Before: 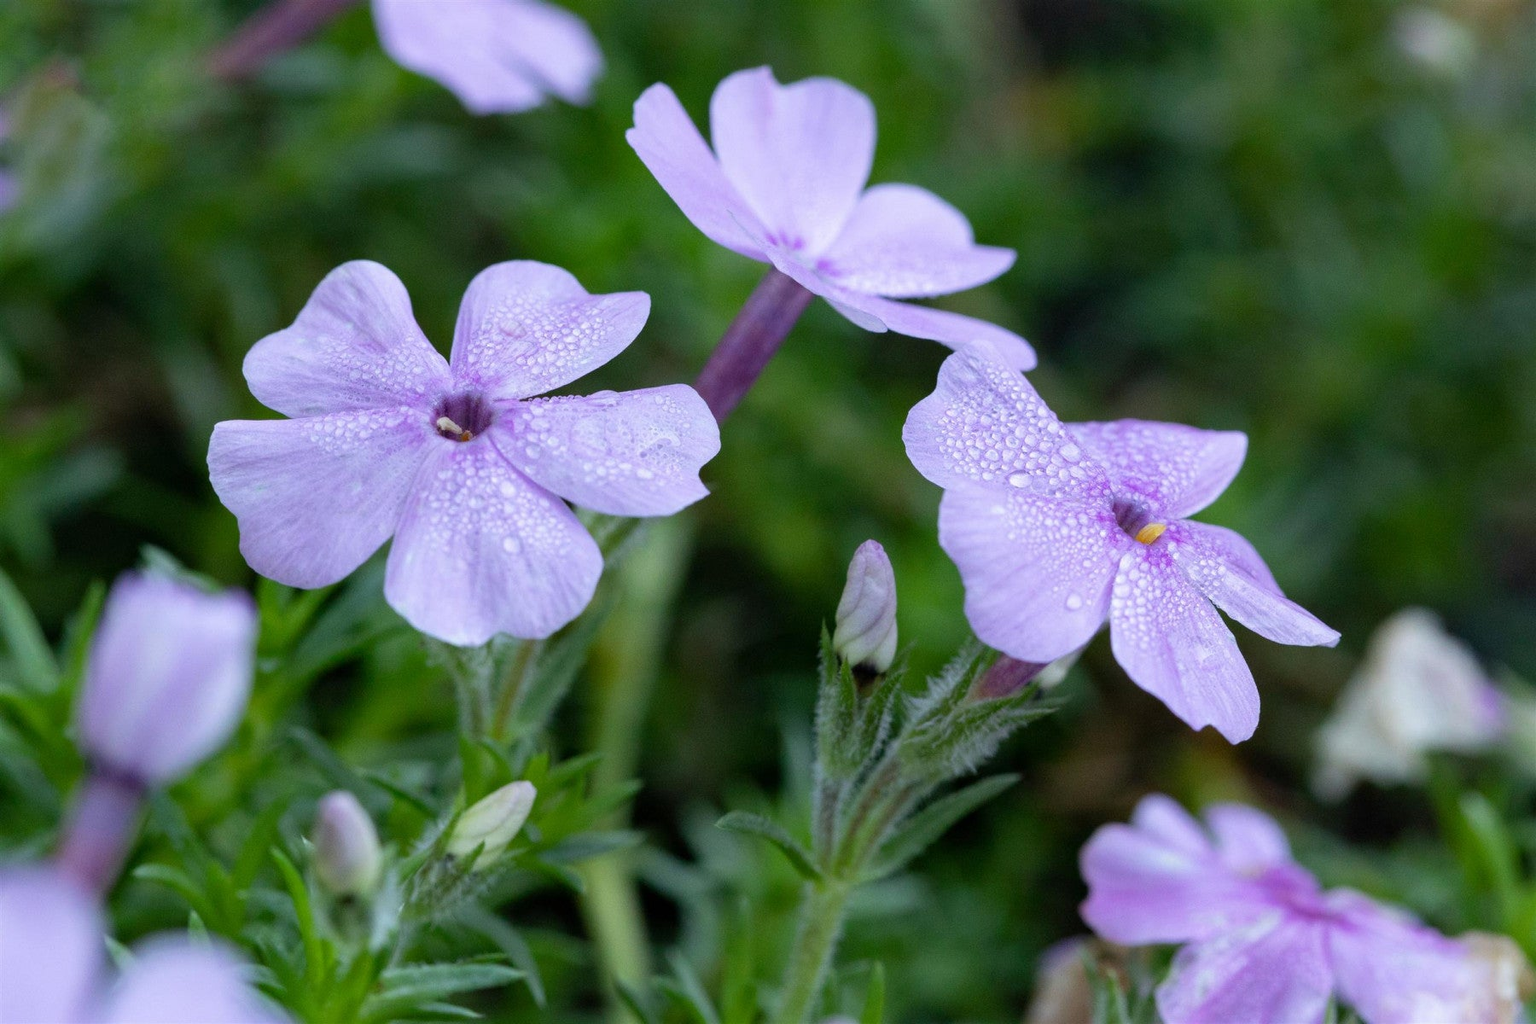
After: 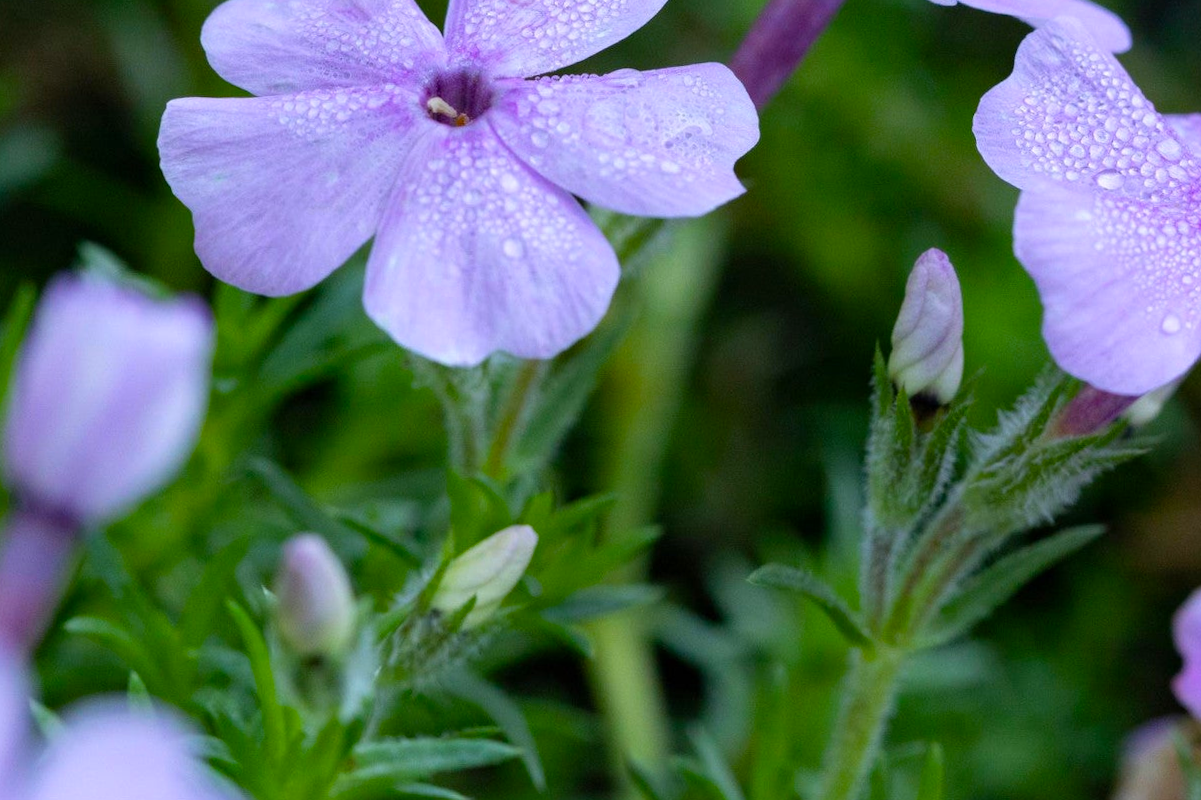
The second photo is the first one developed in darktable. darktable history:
color balance rgb: perceptual saturation grading › global saturation 20%, global vibrance 20%
crop and rotate: angle -0.82°, left 3.85%, top 31.828%, right 27.992%
